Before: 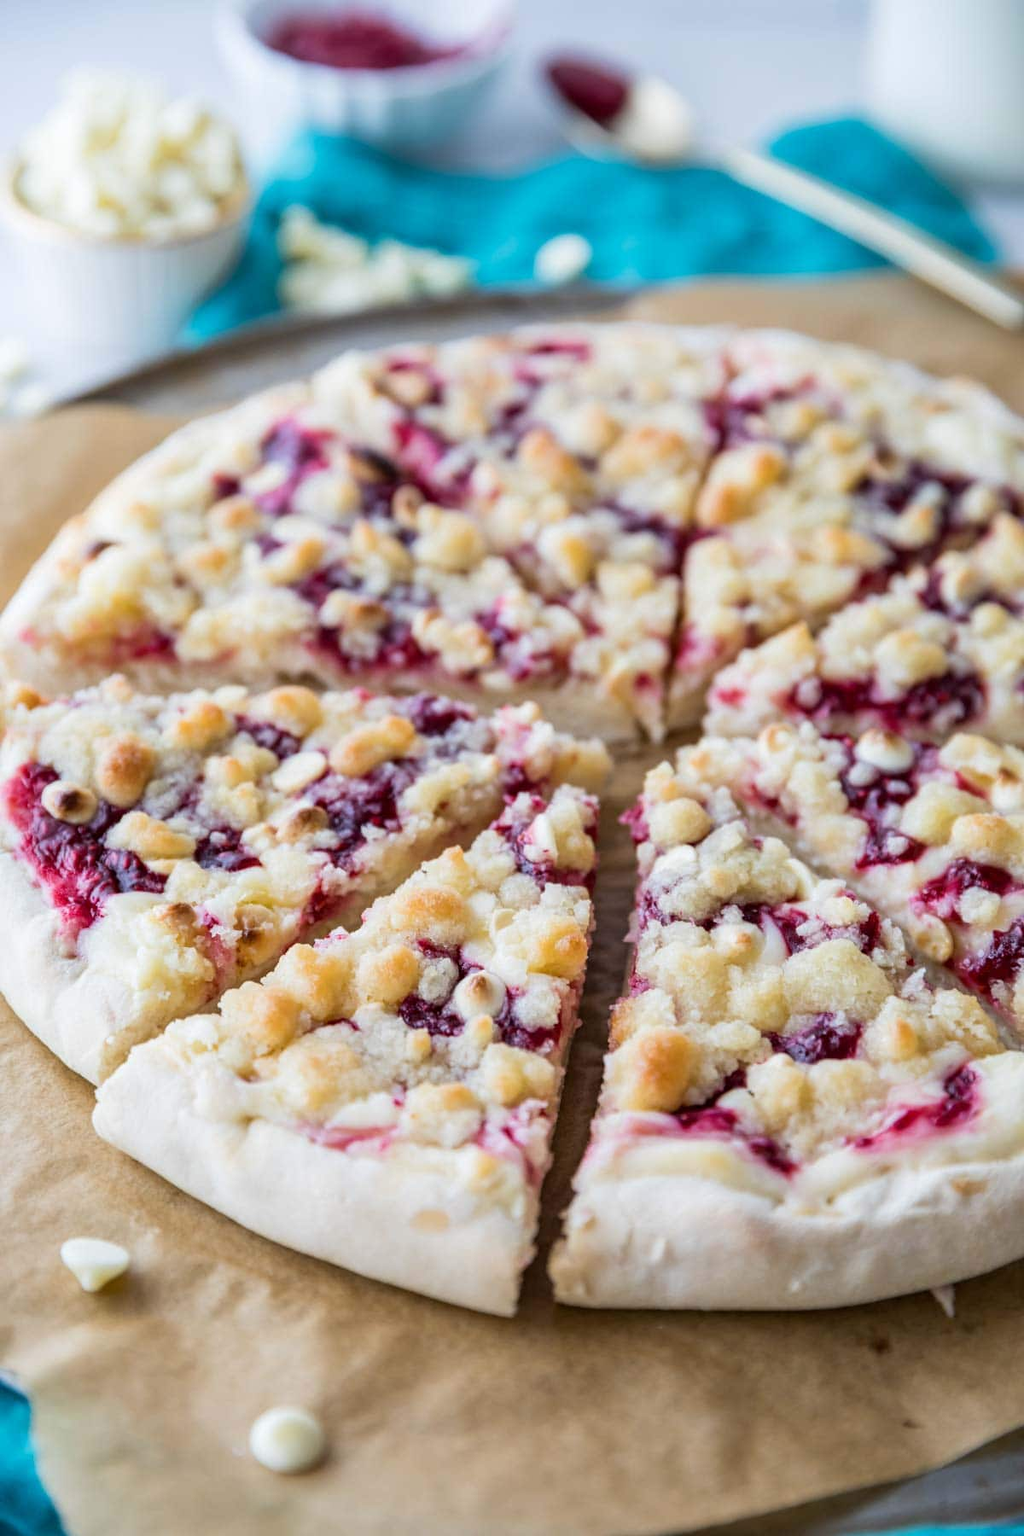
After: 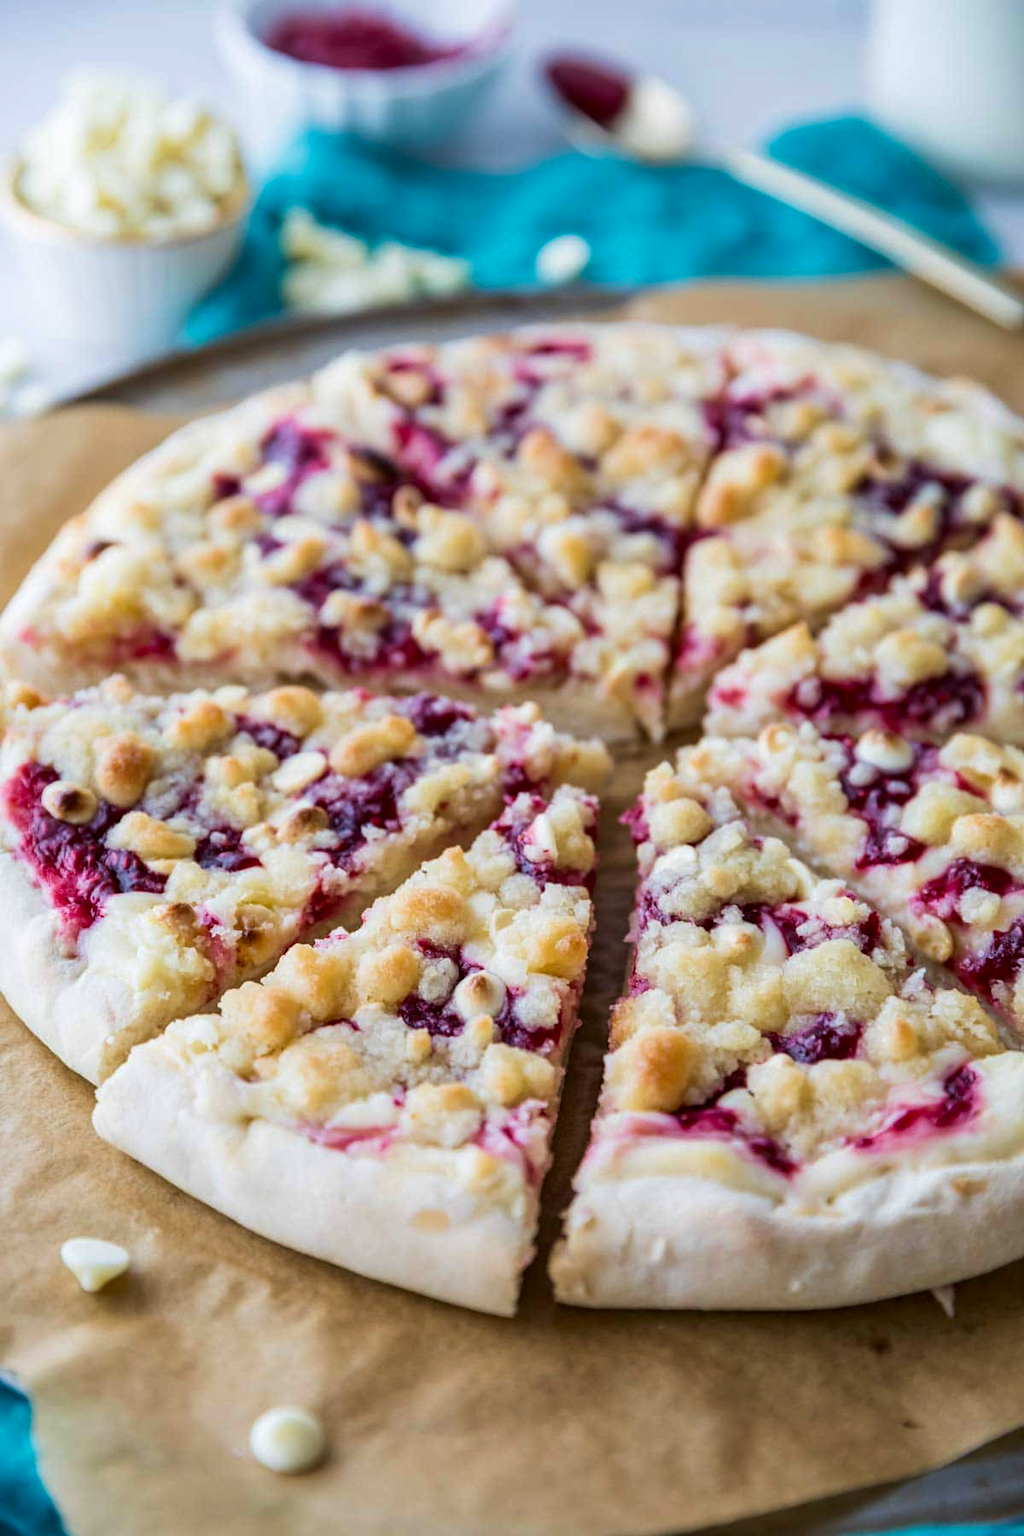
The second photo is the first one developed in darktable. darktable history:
velvia: on, module defaults
contrast brightness saturation: brightness -0.087
